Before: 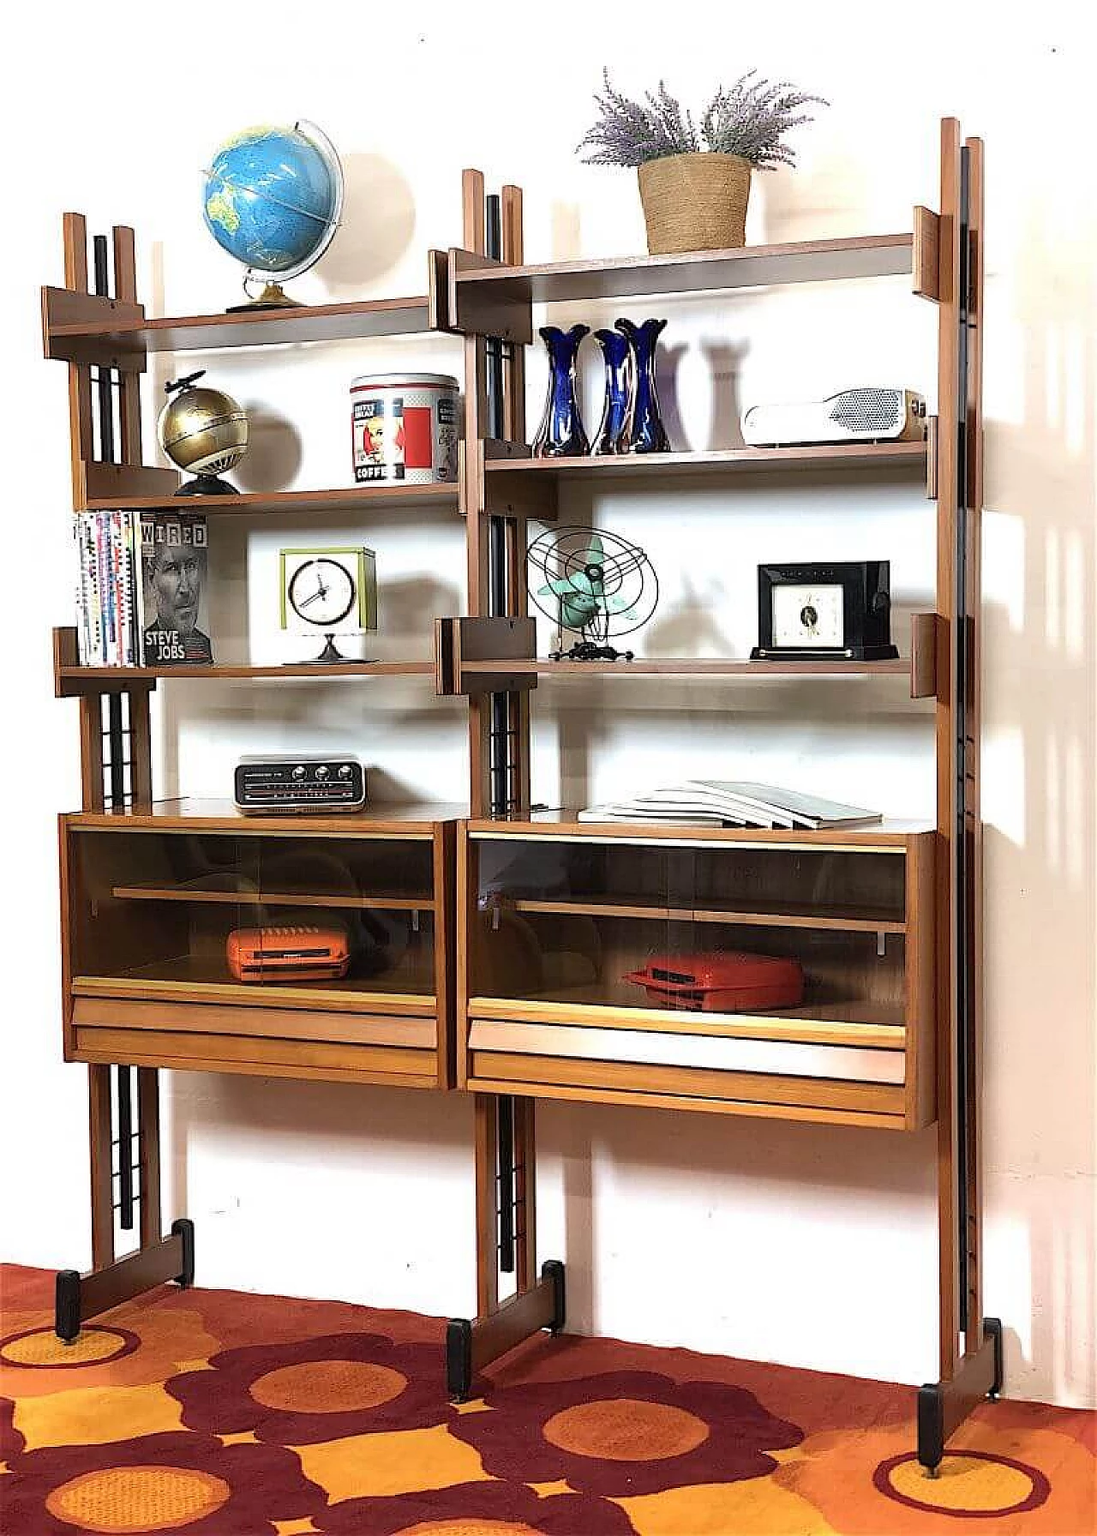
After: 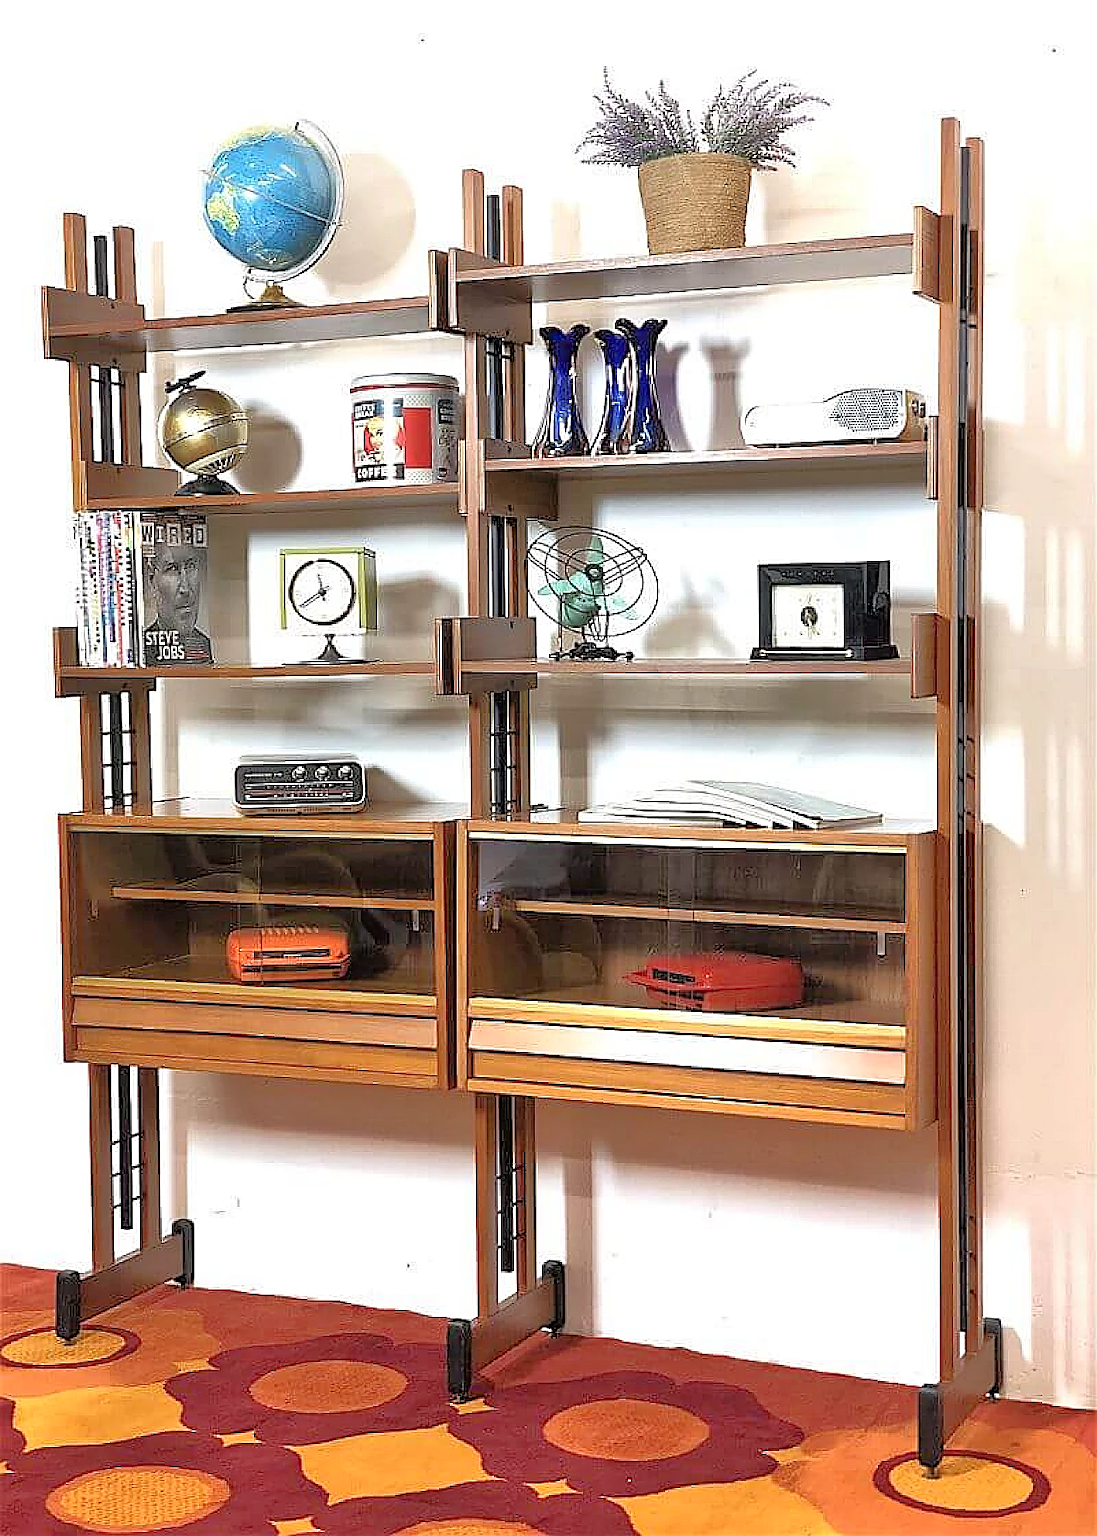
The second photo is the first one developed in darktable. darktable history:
sharpen: on, module defaults
tone equalizer: -7 EV 0.151 EV, -6 EV 0.601 EV, -5 EV 1.17 EV, -4 EV 1.32 EV, -3 EV 1.18 EV, -2 EV 0.6 EV, -1 EV 0.152 EV, smoothing 1
